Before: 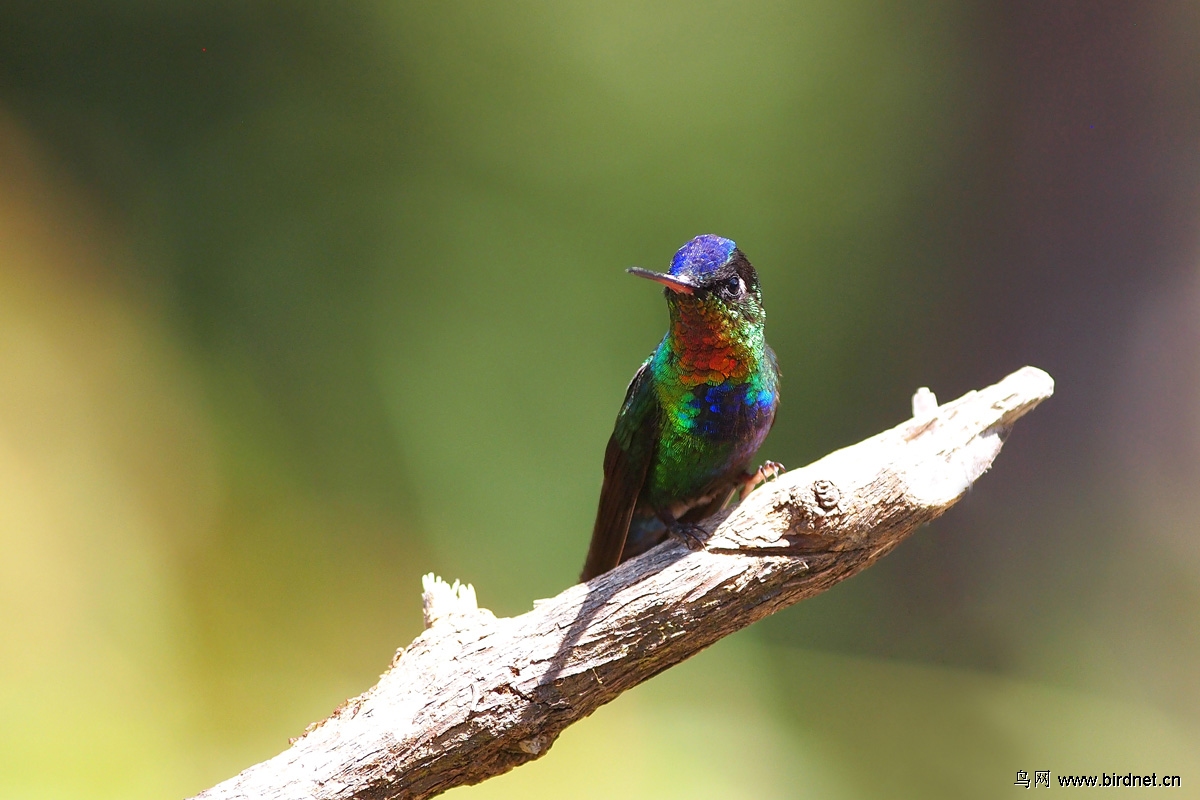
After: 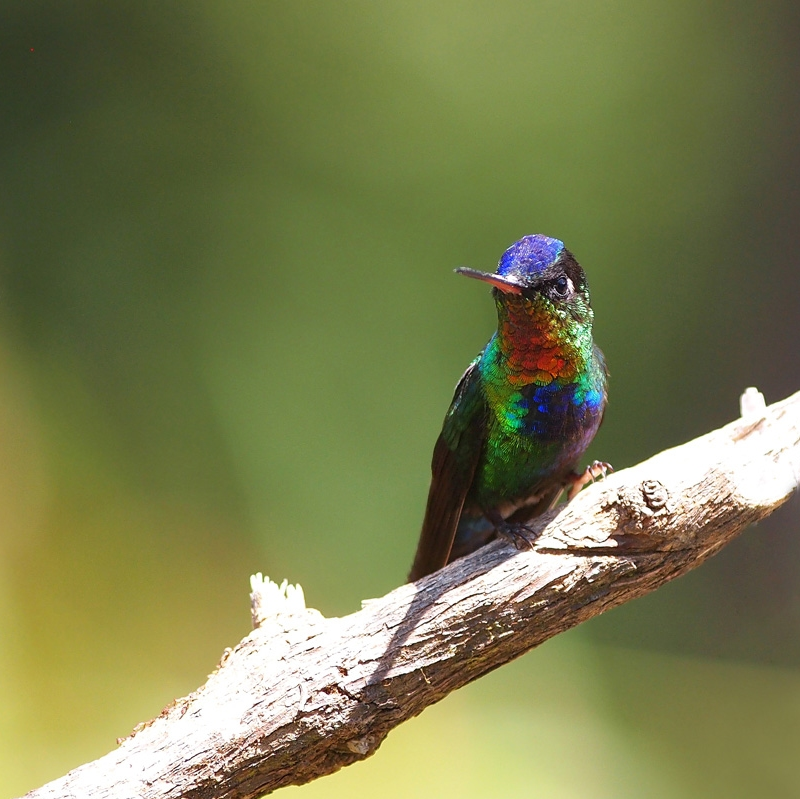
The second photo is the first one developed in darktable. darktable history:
crop and rotate: left 14.38%, right 18.923%
